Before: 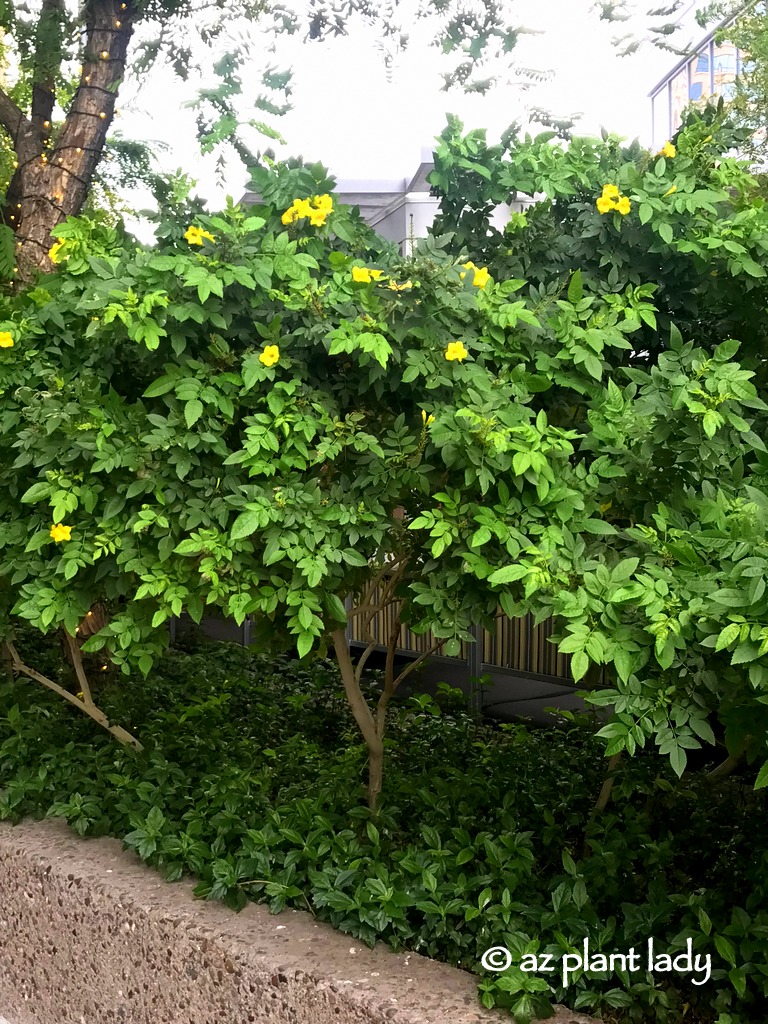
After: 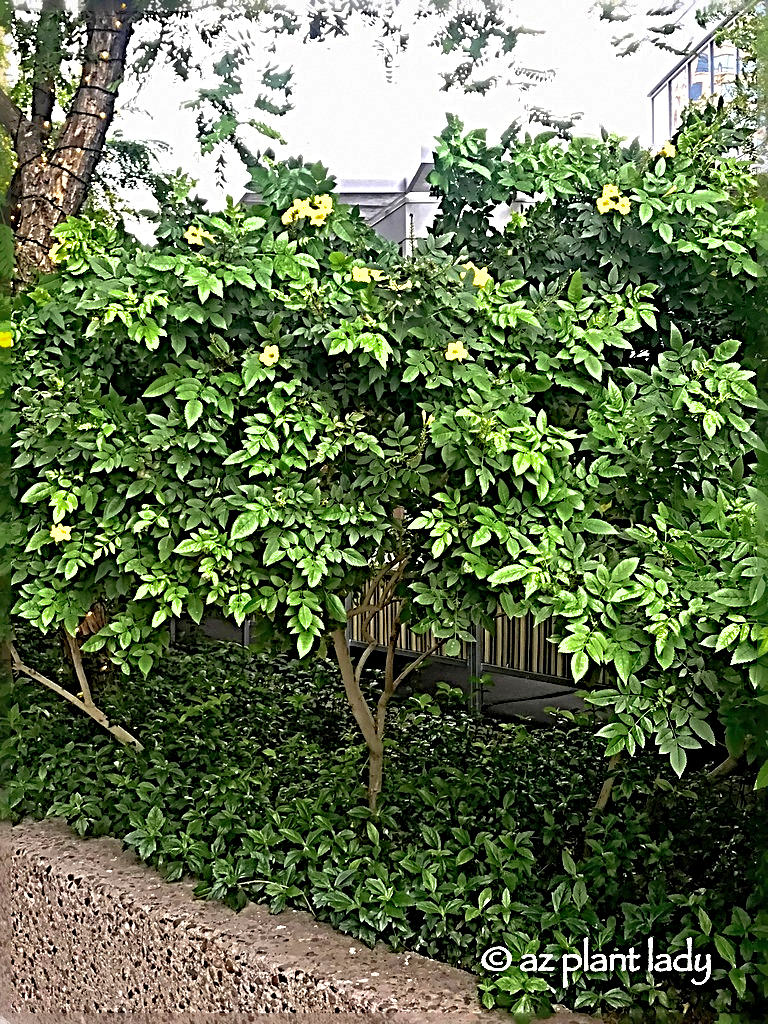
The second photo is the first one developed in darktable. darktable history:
sharpen: radius 4.001, amount 2
shadows and highlights: on, module defaults
